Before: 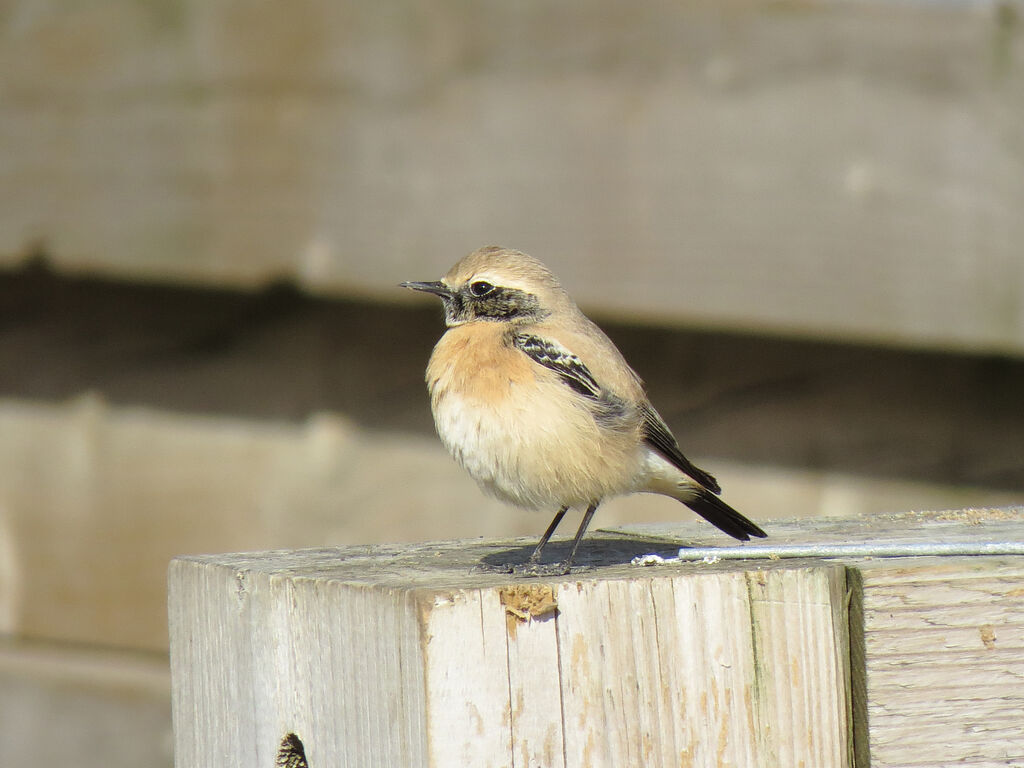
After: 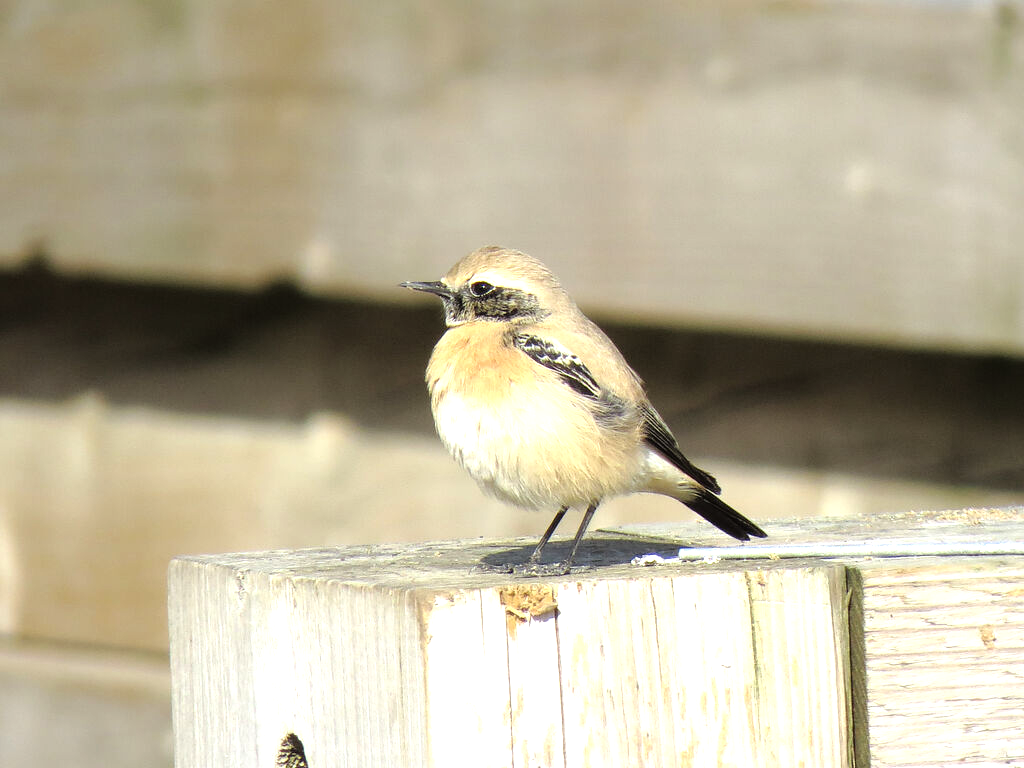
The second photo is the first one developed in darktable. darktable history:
tone equalizer: -8 EV -0.779 EV, -7 EV -0.683 EV, -6 EV -0.573 EV, -5 EV -0.424 EV, -3 EV 0.388 EV, -2 EV 0.6 EV, -1 EV 0.697 EV, +0 EV 0.742 EV
